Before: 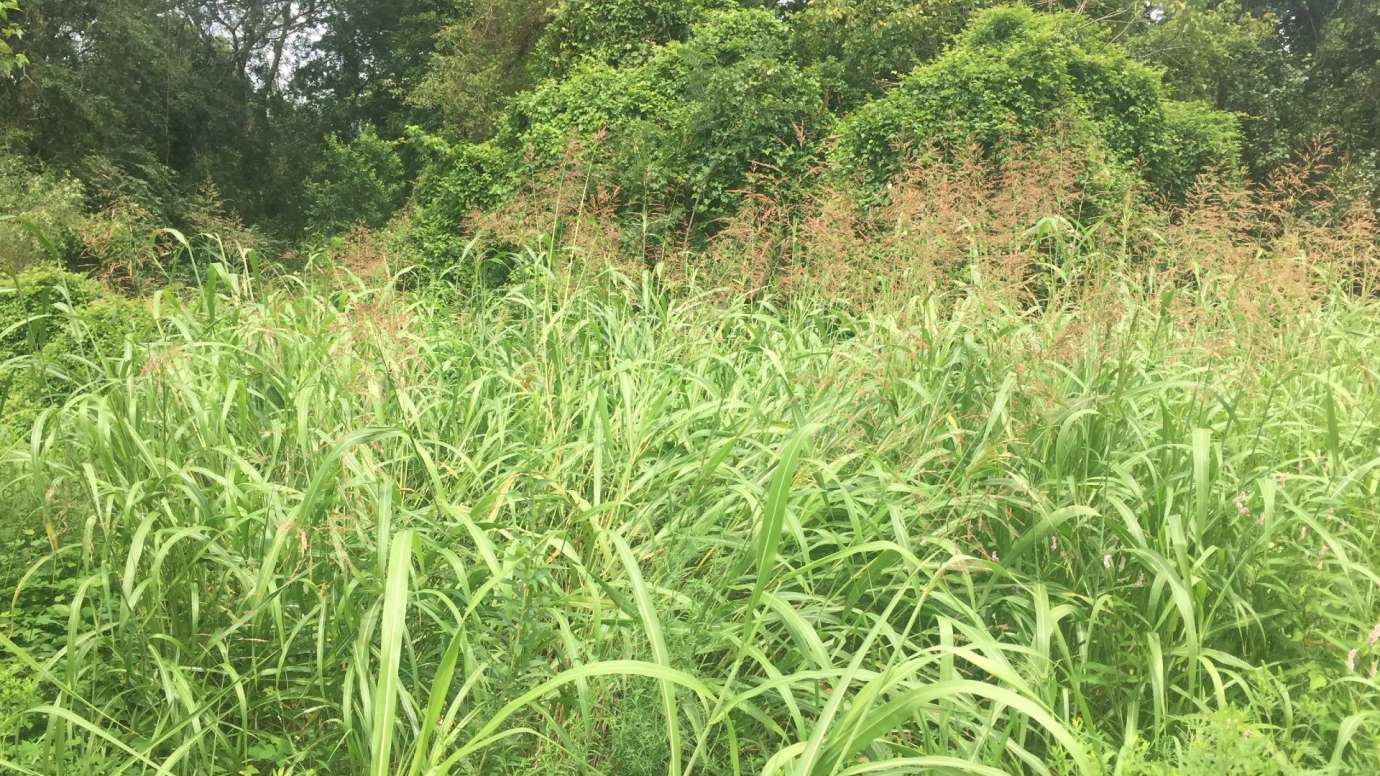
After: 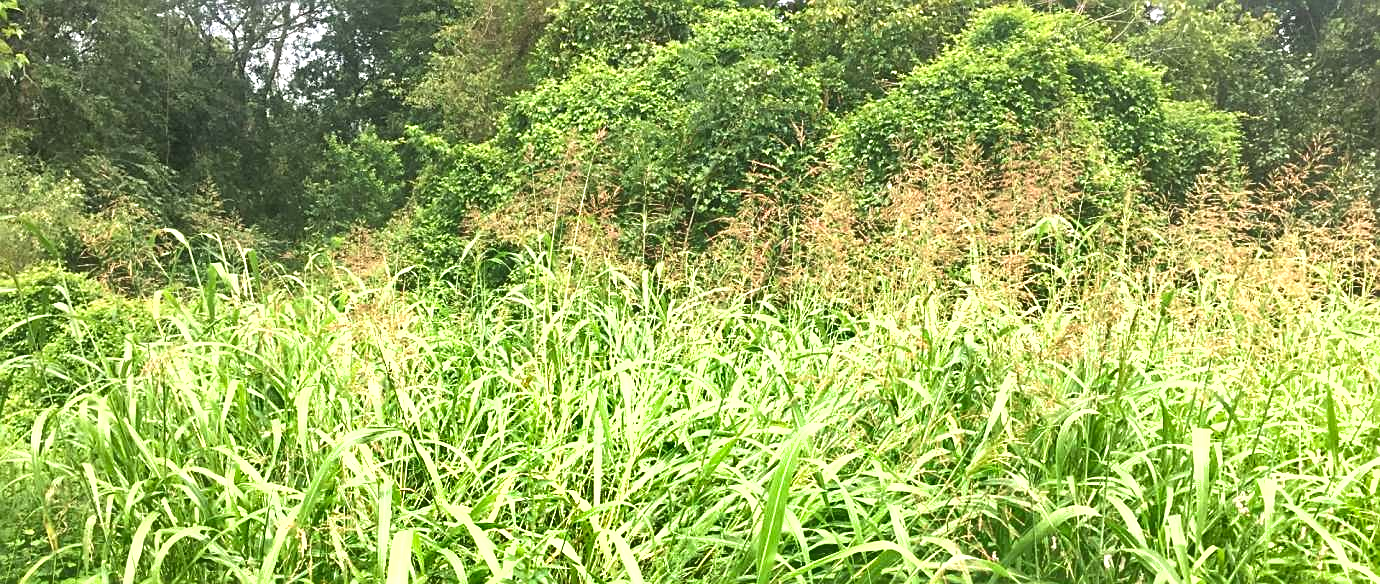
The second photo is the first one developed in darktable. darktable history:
crop: bottom 24.74%
contrast brightness saturation: contrast -0.018, brightness -0.011, saturation 0.031
sharpen: on, module defaults
shadows and highlights: low approximation 0.01, soften with gaussian
tone equalizer: -8 EV -0.773 EV, -7 EV -0.701 EV, -6 EV -0.609 EV, -5 EV -0.403 EV, -3 EV 0.404 EV, -2 EV 0.6 EV, -1 EV 0.678 EV, +0 EV 0.728 EV
